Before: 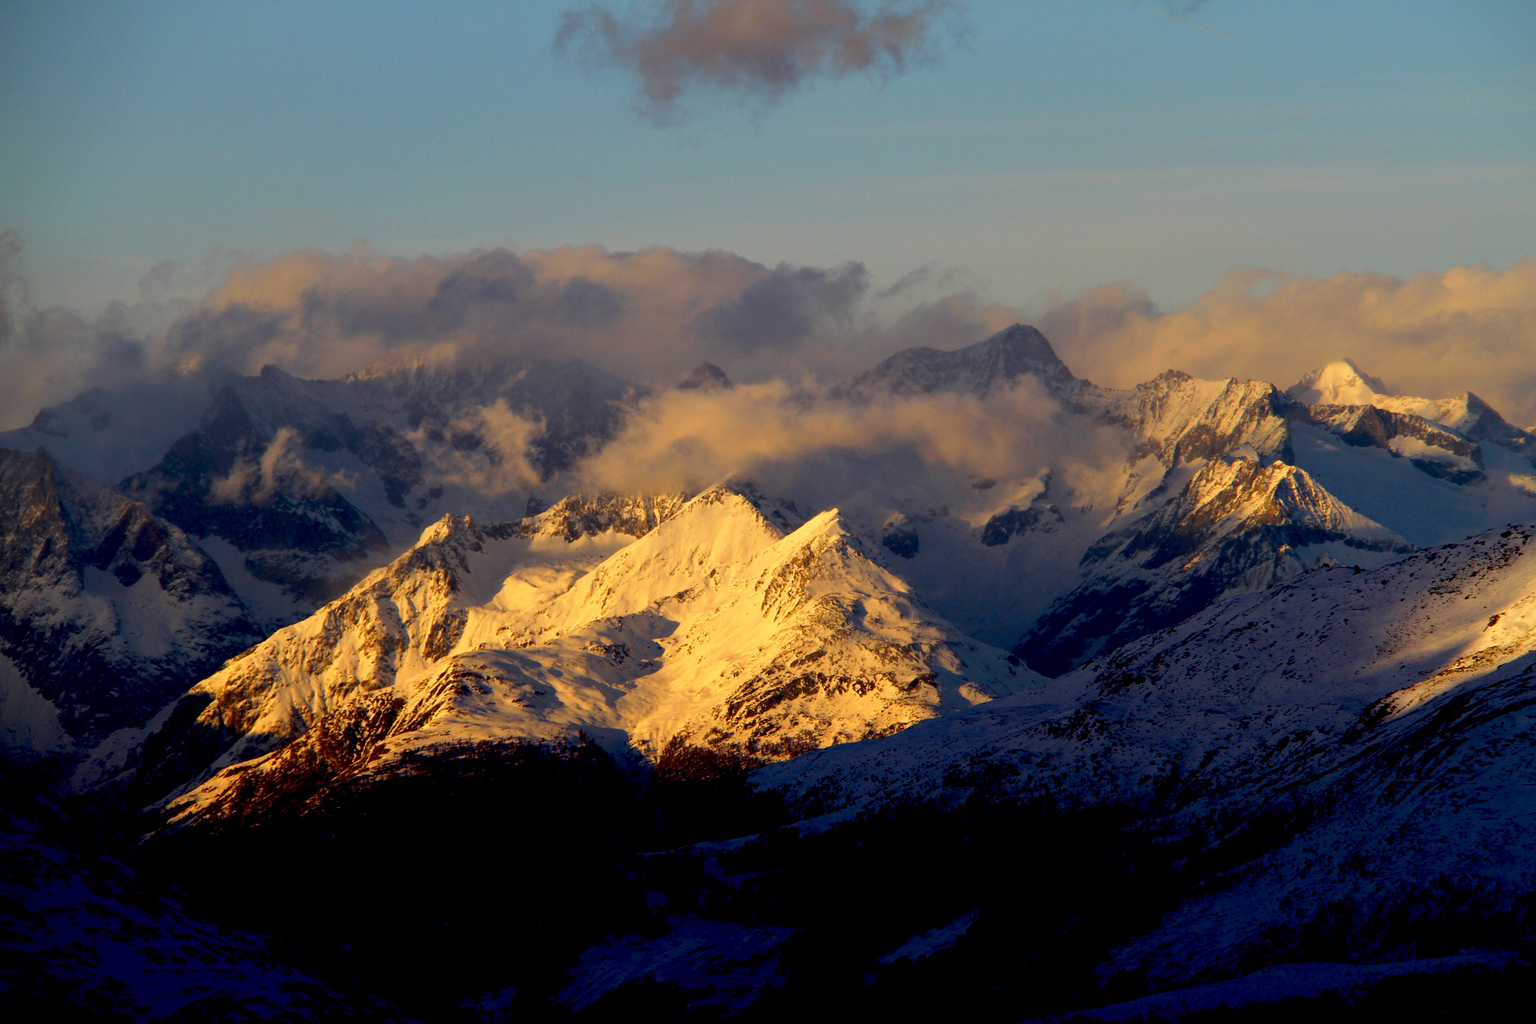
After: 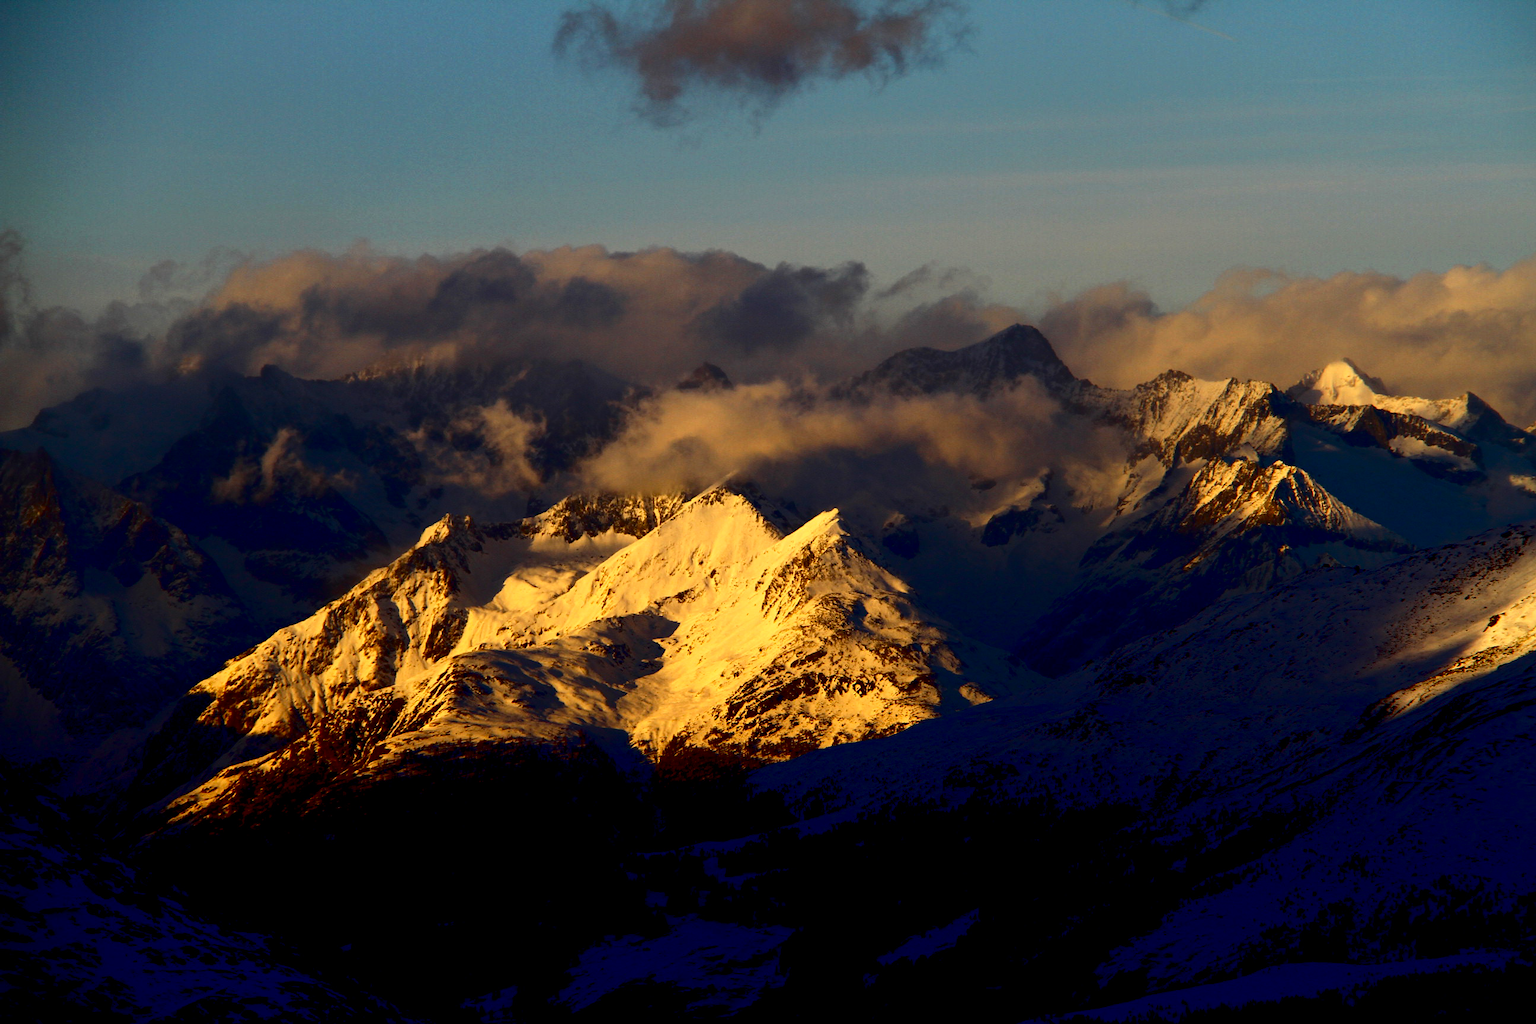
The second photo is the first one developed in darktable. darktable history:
white balance: emerald 1
tone equalizer: on, module defaults
contrast brightness saturation: contrast 0.24, brightness -0.24, saturation 0.14
